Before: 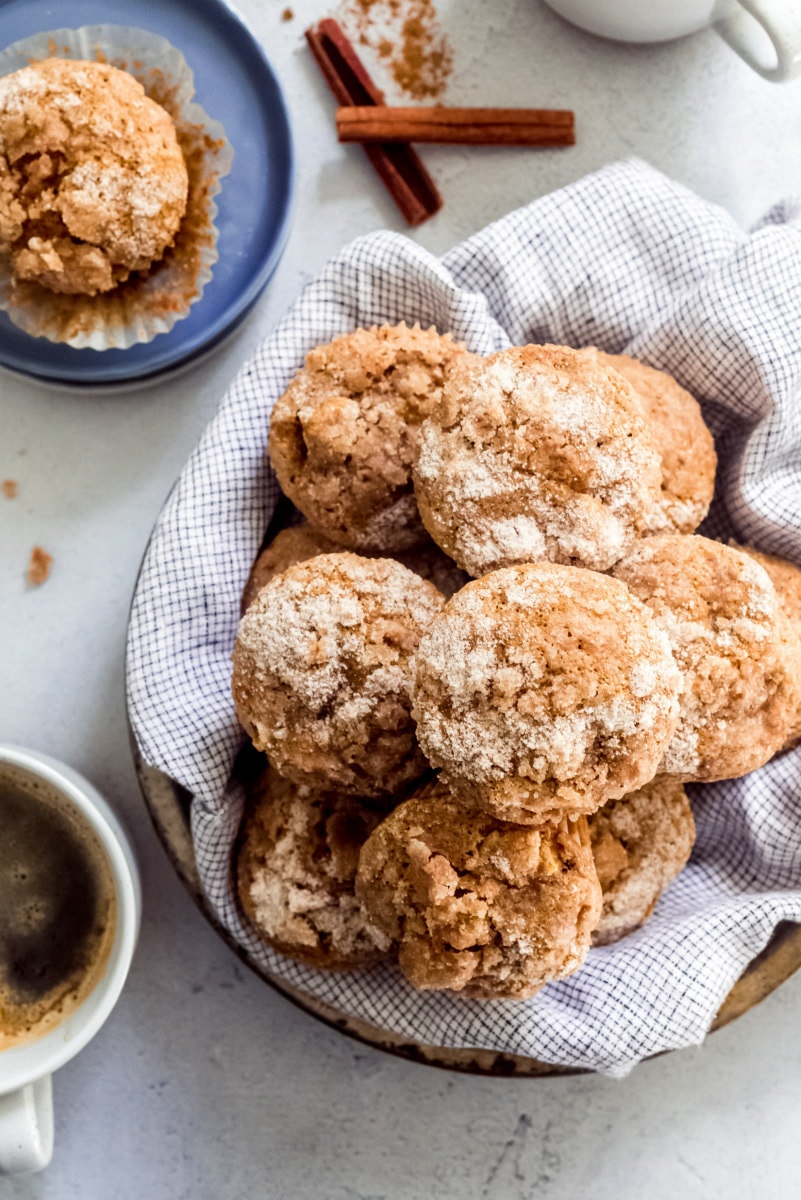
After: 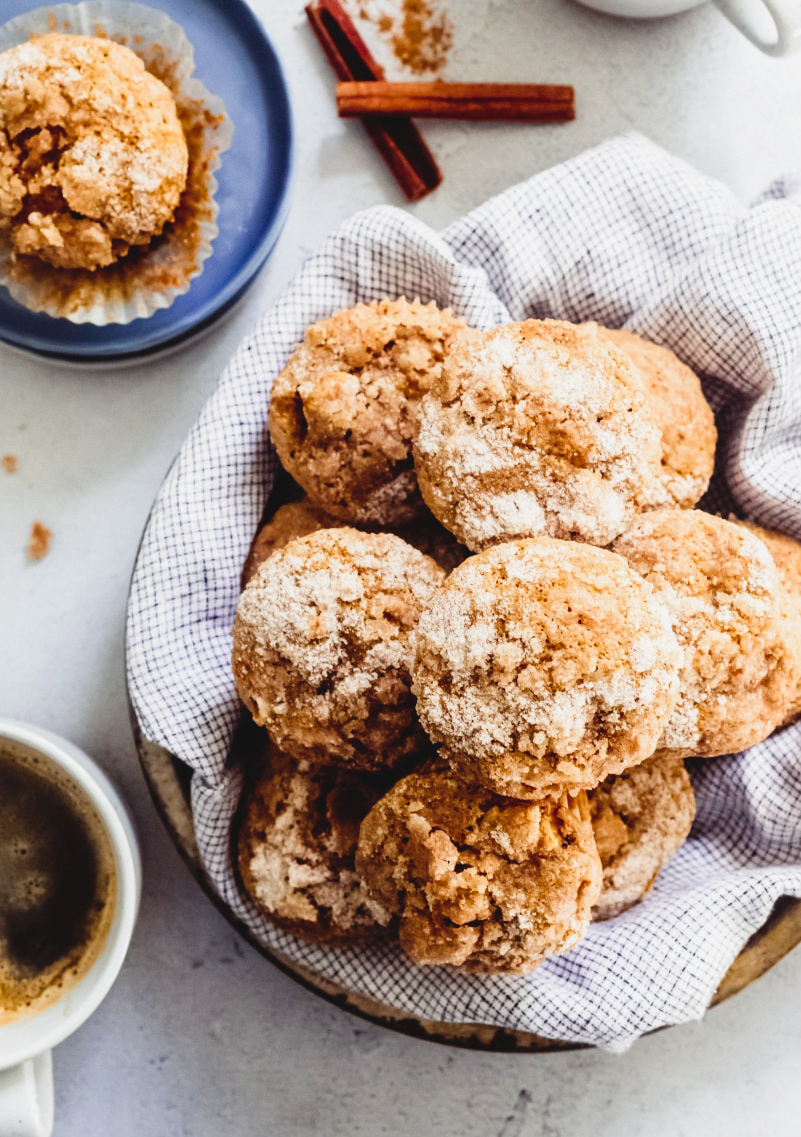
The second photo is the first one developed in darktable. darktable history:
crop and rotate: top 2.133%, bottom 3.045%
tone curve: curves: ch0 [(0, 0.056) (0.049, 0.073) (0.155, 0.127) (0.33, 0.331) (0.432, 0.46) (0.601, 0.655) (0.843, 0.876) (1, 0.965)]; ch1 [(0, 0) (0.339, 0.334) (0.445, 0.419) (0.476, 0.454) (0.497, 0.494) (0.53, 0.511) (0.557, 0.549) (0.613, 0.614) (0.728, 0.729) (1, 1)]; ch2 [(0, 0) (0.327, 0.318) (0.417, 0.426) (0.46, 0.453) (0.502, 0.5) (0.526, 0.52) (0.54, 0.543) (0.606, 0.61) (0.74, 0.716) (1, 1)], preserve colors none
